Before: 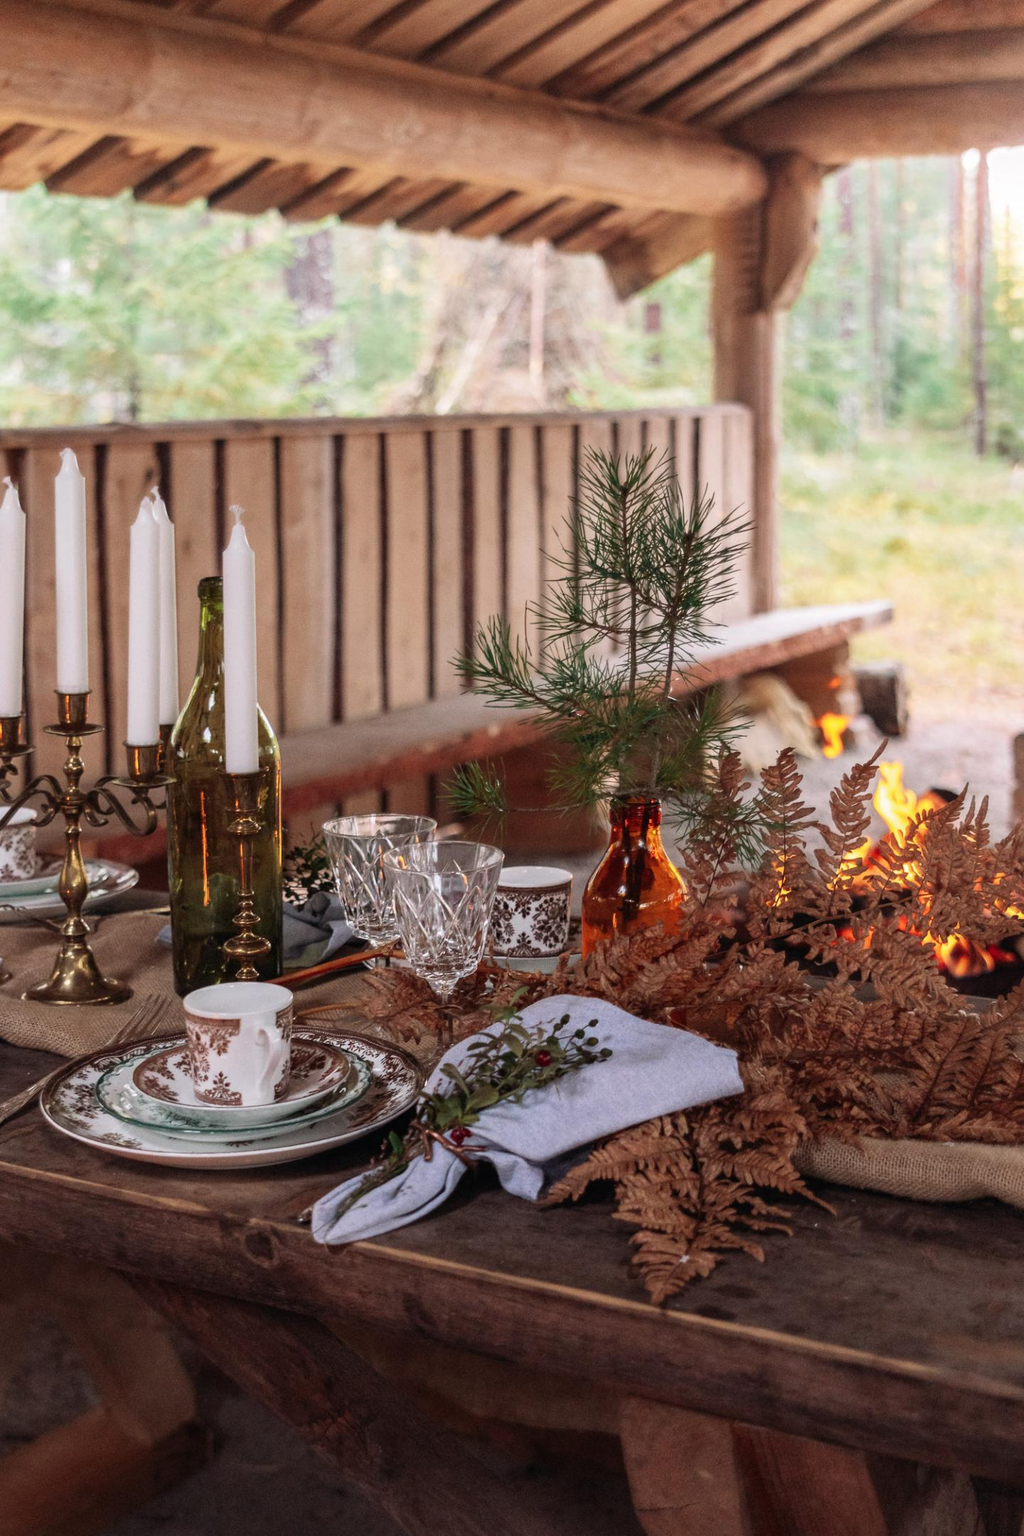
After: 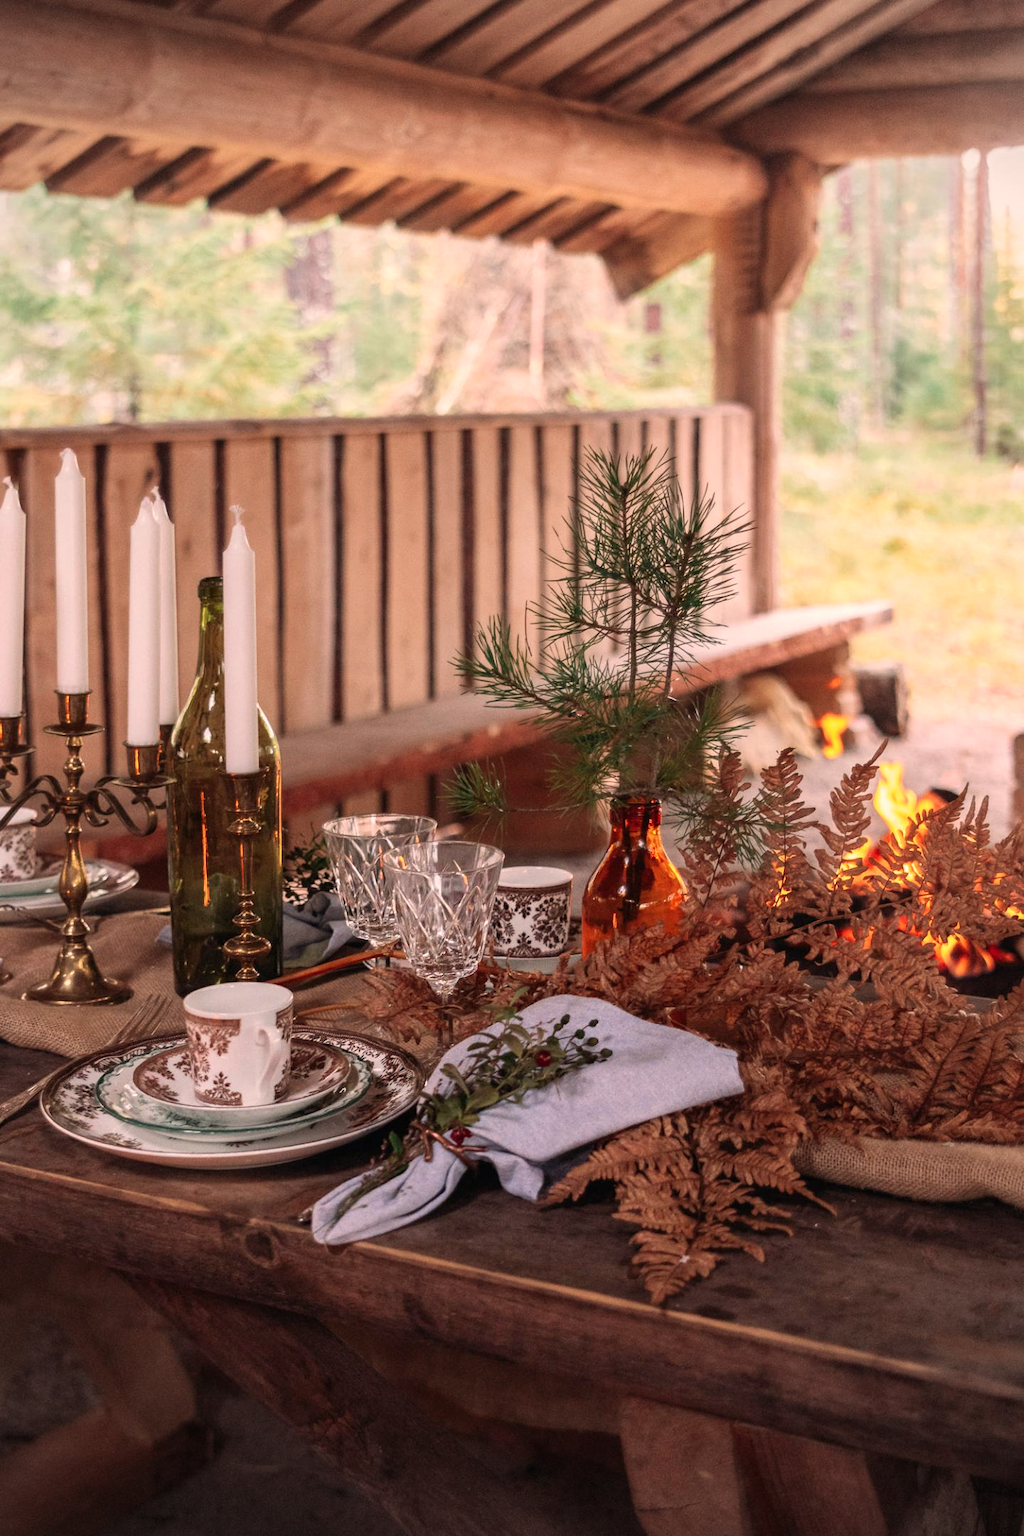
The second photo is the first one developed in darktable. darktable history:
white balance: red 1.127, blue 0.943
vignetting: on, module defaults
